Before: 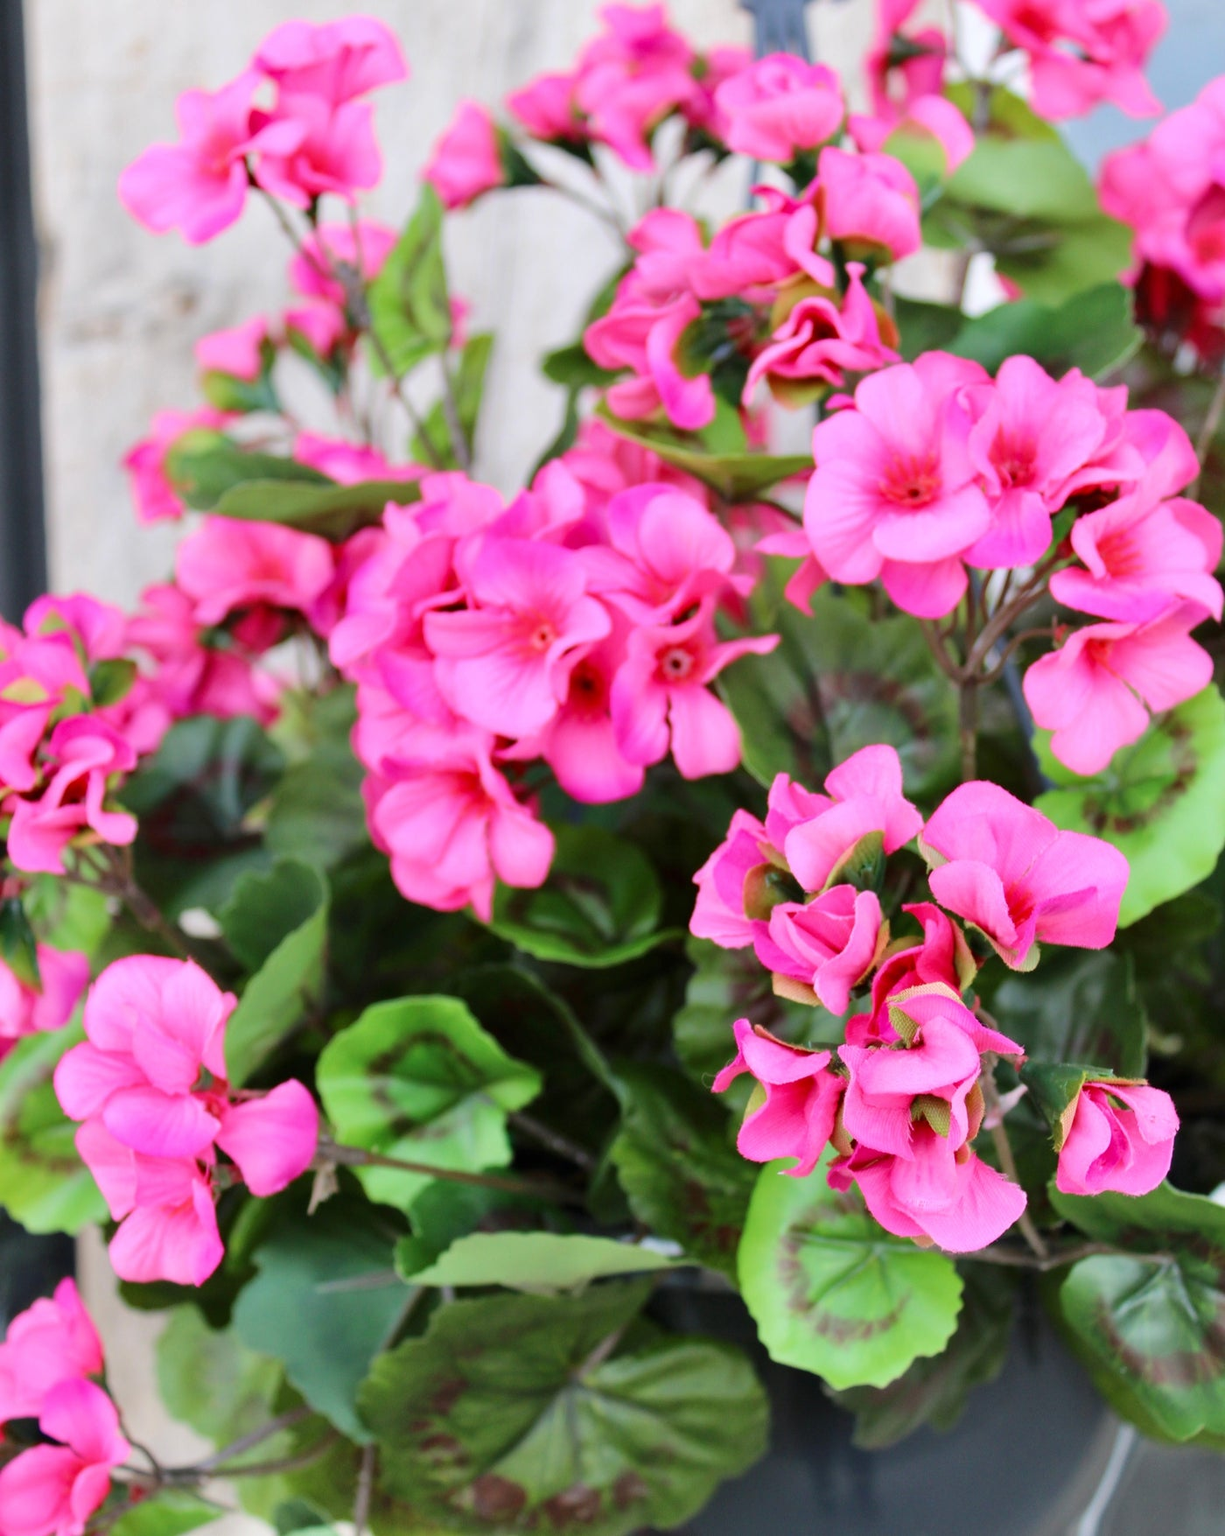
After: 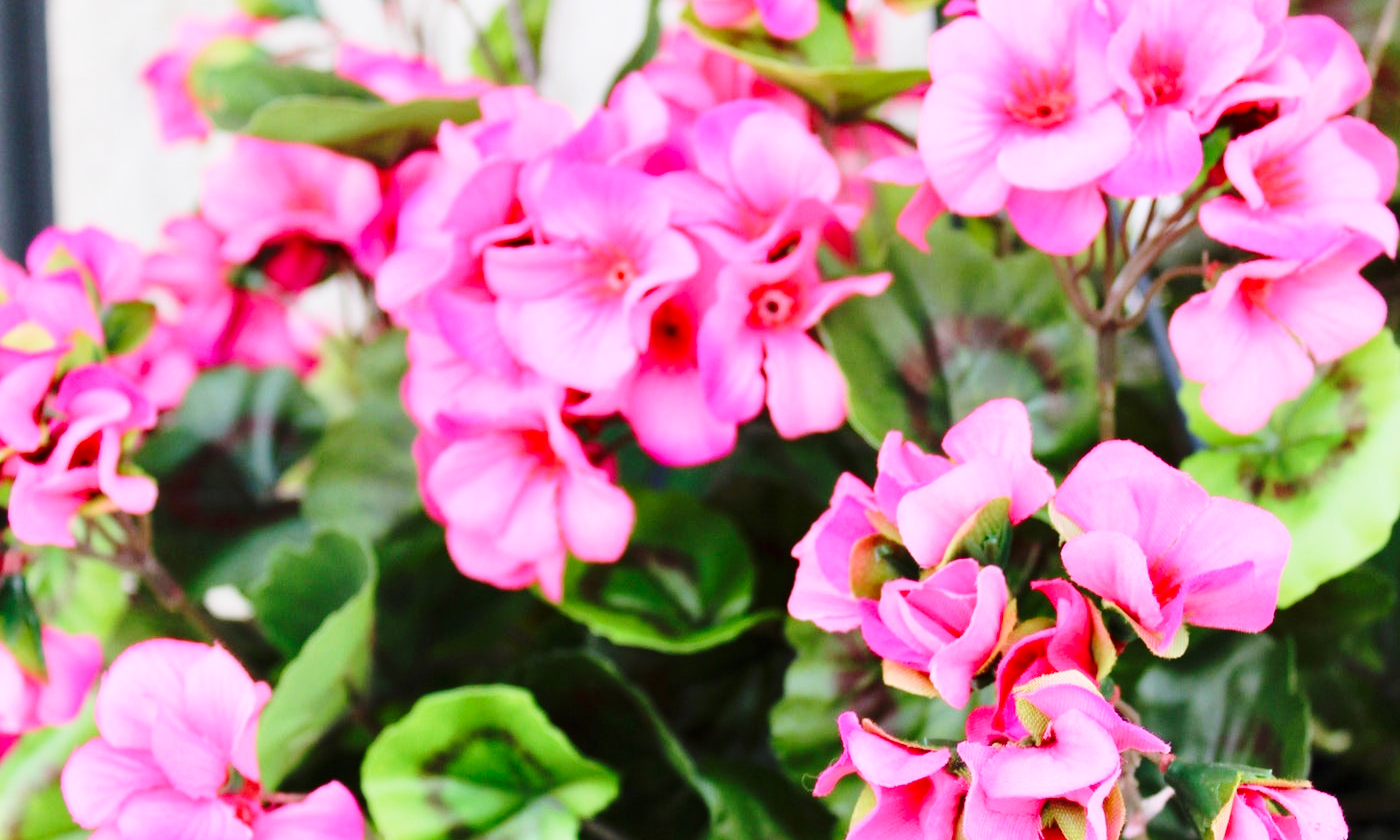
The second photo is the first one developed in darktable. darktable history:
base curve: curves: ch0 [(0, 0) (0.028, 0.03) (0.121, 0.232) (0.46, 0.748) (0.859, 0.968) (1, 1)], preserve colors none
crop and rotate: top 25.856%, bottom 26.235%
